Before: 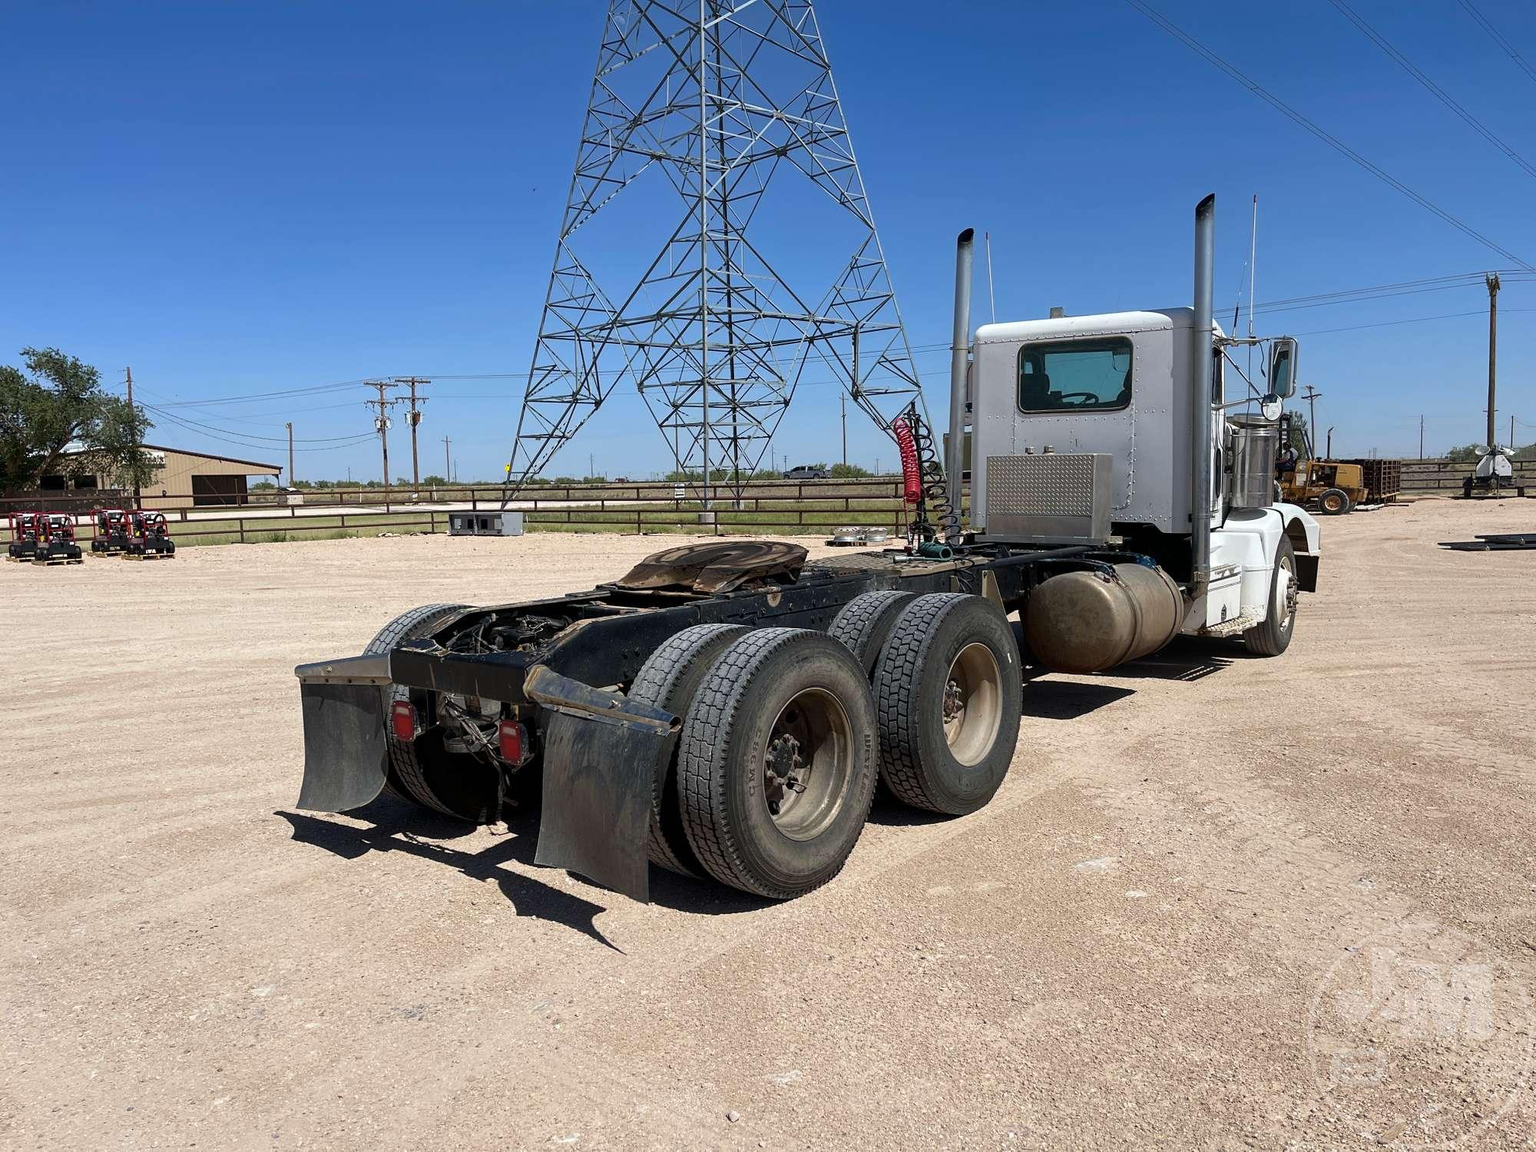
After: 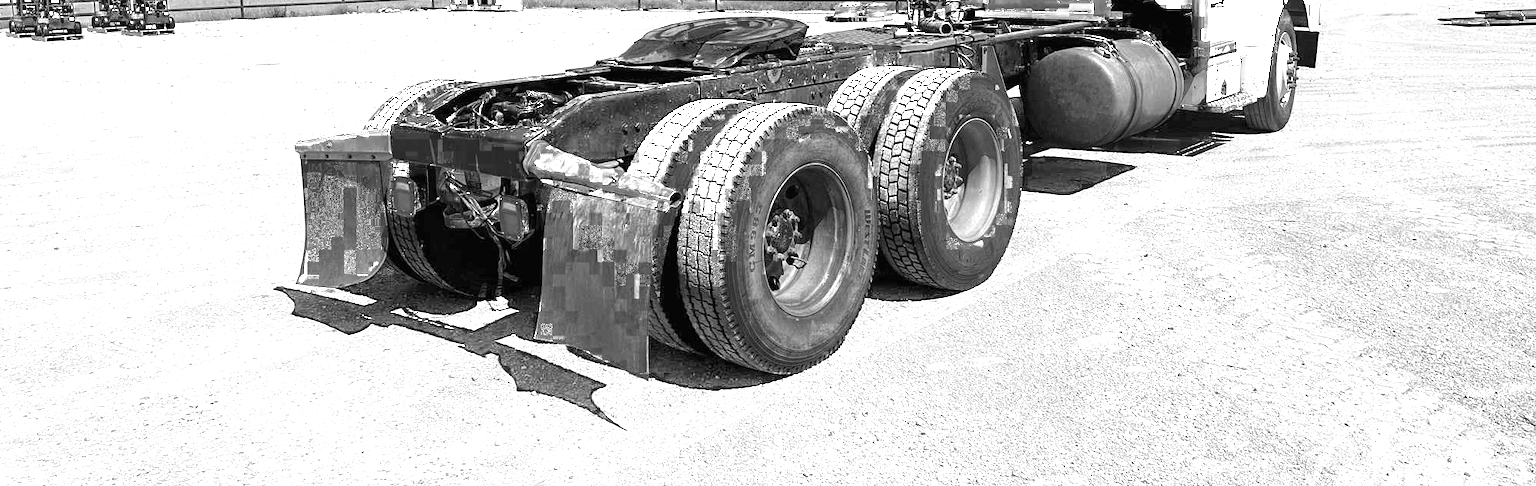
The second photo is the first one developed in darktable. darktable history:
color zones: curves: ch0 [(0, 0.613) (0.01, 0.613) (0.245, 0.448) (0.498, 0.529) (0.642, 0.665) (0.879, 0.777) (0.99, 0.613)]; ch1 [(0, 0) (0.143, 0) (0.286, 0) (0.429, 0) (0.571, 0) (0.714, 0) (0.857, 0)], process mode strong
exposure: black level correction 0, exposure 1.294 EV, compensate highlight preservation false
crop: top 45.549%, bottom 12.136%
color calibration: gray › normalize channels true, illuminant same as pipeline (D50), adaptation XYZ, x 0.346, y 0.357, temperature 5018.4 K, gamut compression 0.001
